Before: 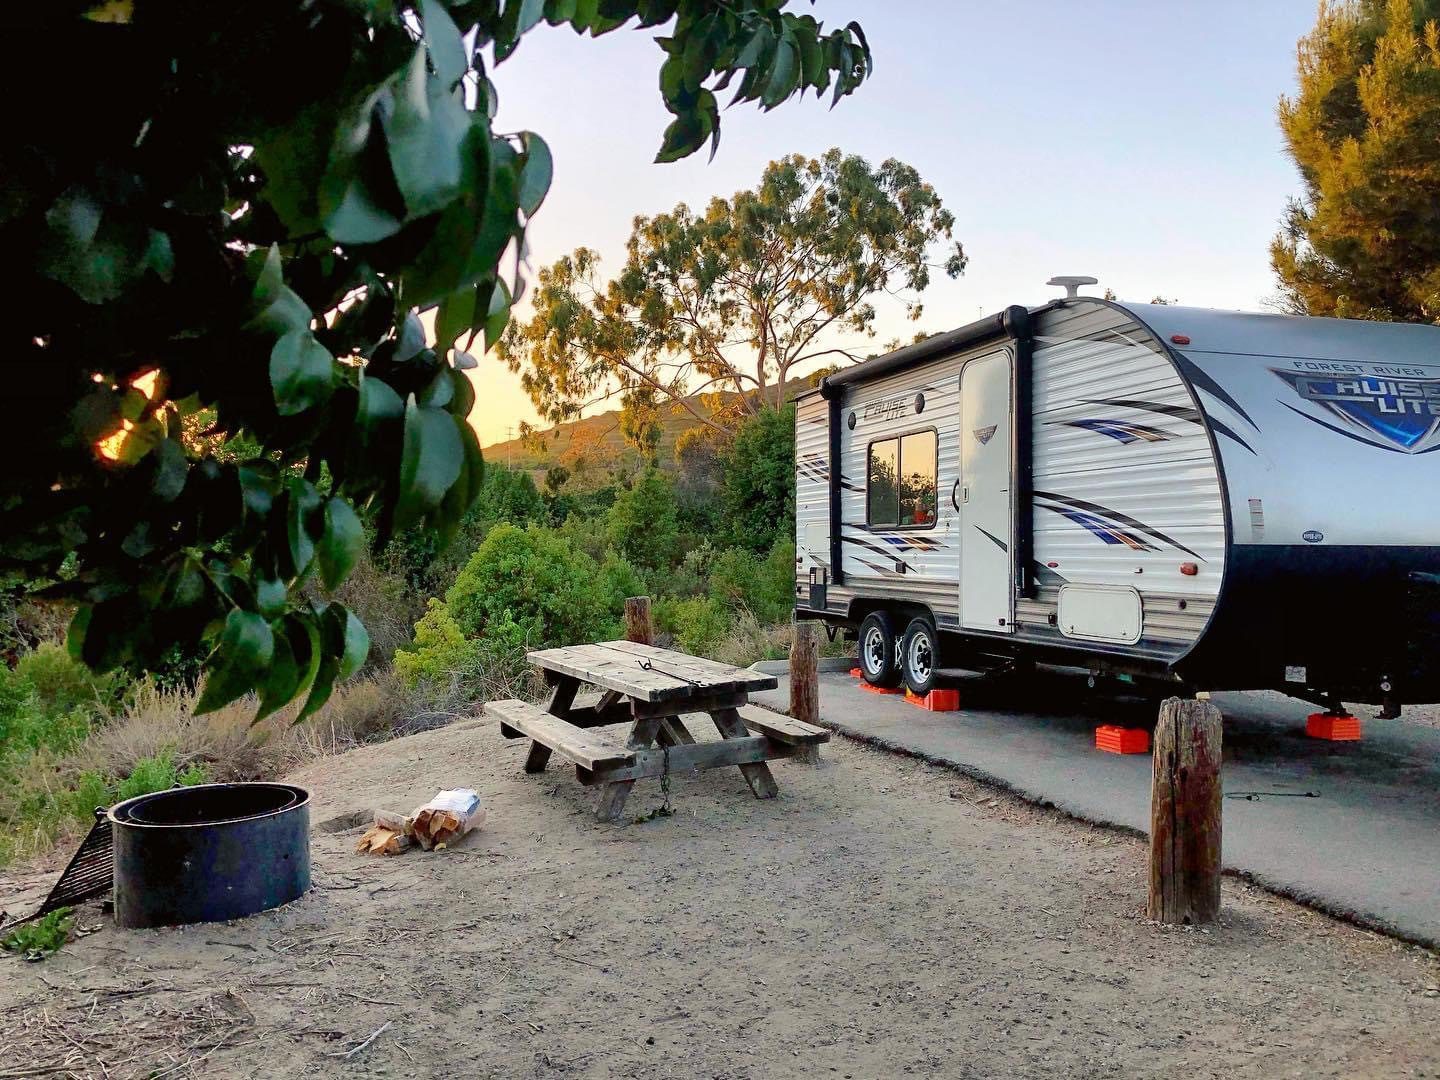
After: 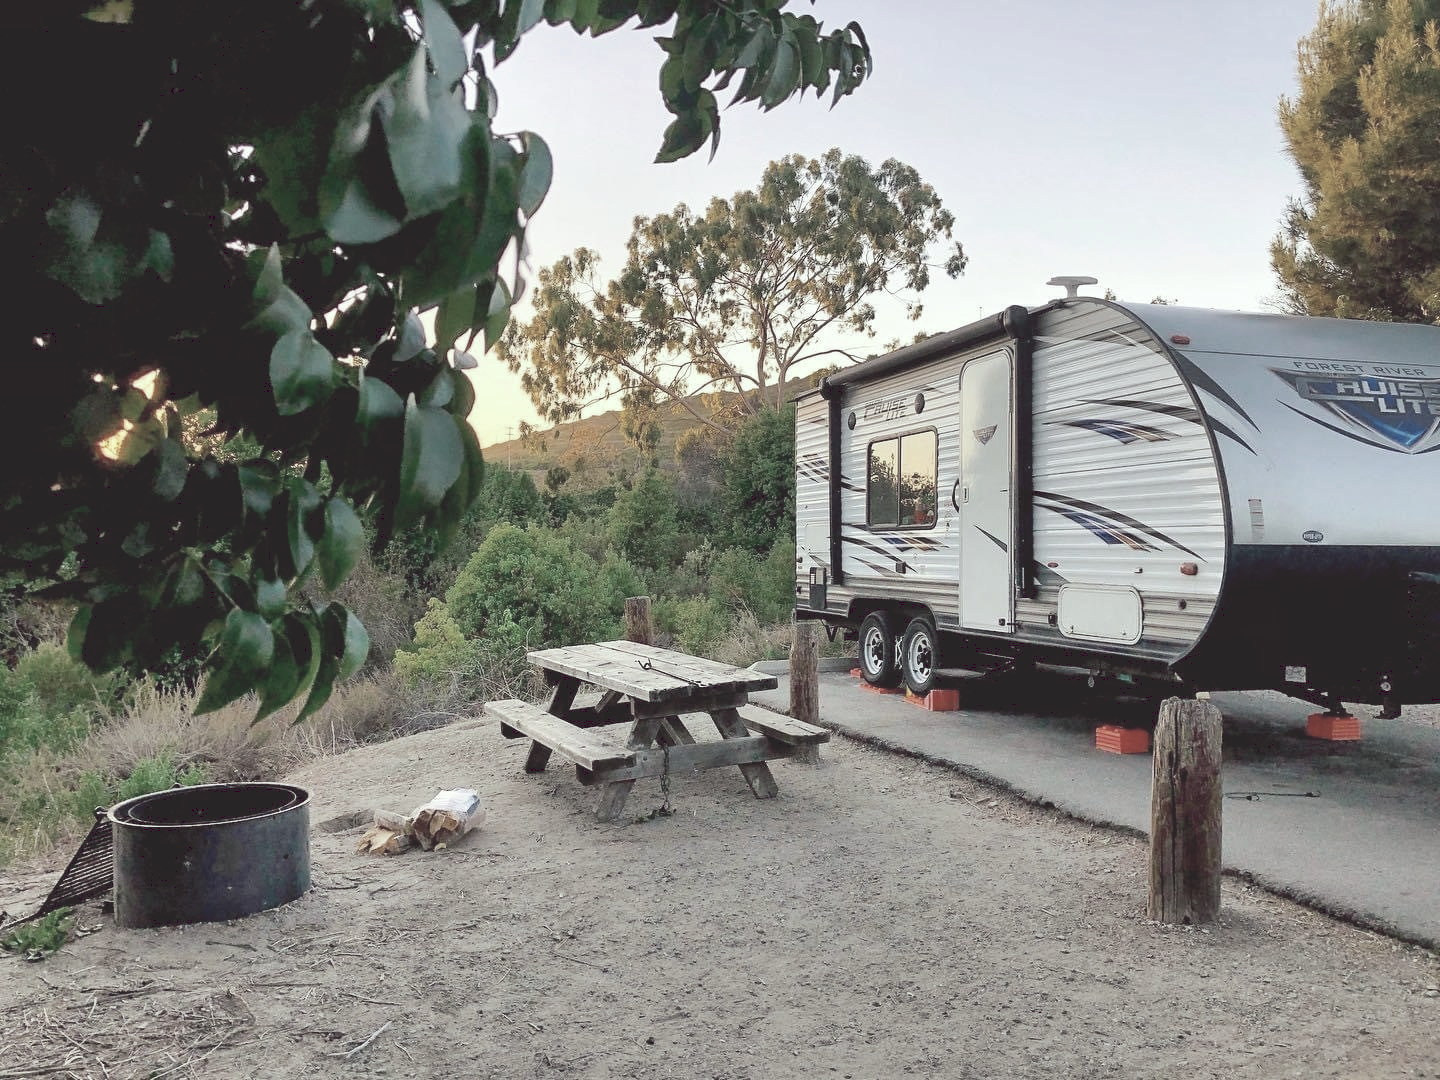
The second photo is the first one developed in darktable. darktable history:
tone curve: curves: ch0 [(0, 0) (0.003, 0.144) (0.011, 0.149) (0.025, 0.159) (0.044, 0.183) (0.069, 0.207) (0.1, 0.236) (0.136, 0.269) (0.177, 0.303) (0.224, 0.339) (0.277, 0.38) (0.335, 0.428) (0.399, 0.478) (0.468, 0.539) (0.543, 0.604) (0.623, 0.679) (0.709, 0.755) (0.801, 0.836) (0.898, 0.918) (1, 1)], preserve colors none
color look up table: target L [99.52, 84.97, 75.25, 73.48, 79.04, 74.55, 59.78, 55.47, 45.83, 25.39, 12.1, 200.49, 83.1, 76.99, 62.95, 50.25, 56.23, 38.66, 35, 44.46, 45.03, 39.06, 28.92, 29.47, 8.204, 87.99, 82.11, 70.3, 69.24, 65.85, 60.67, 59.74, 57.89, 51.32, 37.55, 50.35, 44.61, 43.52, 31.22, 27.18, 21.79, 20.9, 3.529, 9.925, 0.936, 85.22, 70.81, 39.5, 25.69], target a [-9.309, -27.27, -41.83, -48.54, -7.582, -15.79, -47.42, -2.144, -7.867, -25.16, -1.125, 0, 3.216, 13.82, 21.08, 34.39, 0.294, 50.11, 51.89, 13.71, 4.752, 19.26, 41.82, -1.769, 15.46, 1.013, 13.61, 22.24, -1.019, 6.536, 40.05, 26.46, 12.42, 33.86, 53.65, 1.142, 16.37, 24.51, -3.357, 43.98, 38.04, 1.419, 13.64, 7.526, 3.813, -23.07, -17.87, -21.49, -6.766], target b [14.33, 30.95, 4.591, 24.39, 47.4, 4.502, 43.11, 27.19, 3.393, 20.47, 4.674, 0, 24.73, 5.6, 18.47, 35.55, 15.81, 4.906, -9.377, 30.82, 2.296, 7.943, 14.04, 20.93, 3.273, -4.149, -10.08, -13.27, 0.772, -23.8, -26.29, -1.965, -8.019, -12.81, -27.52, -14.44, -37.58, -19.89, -34.64, -43.6, -16.8, -16.23, -36.99, -13.01, -3.298, -3.896, -18.64, -5.185, -5.751], num patches 49
